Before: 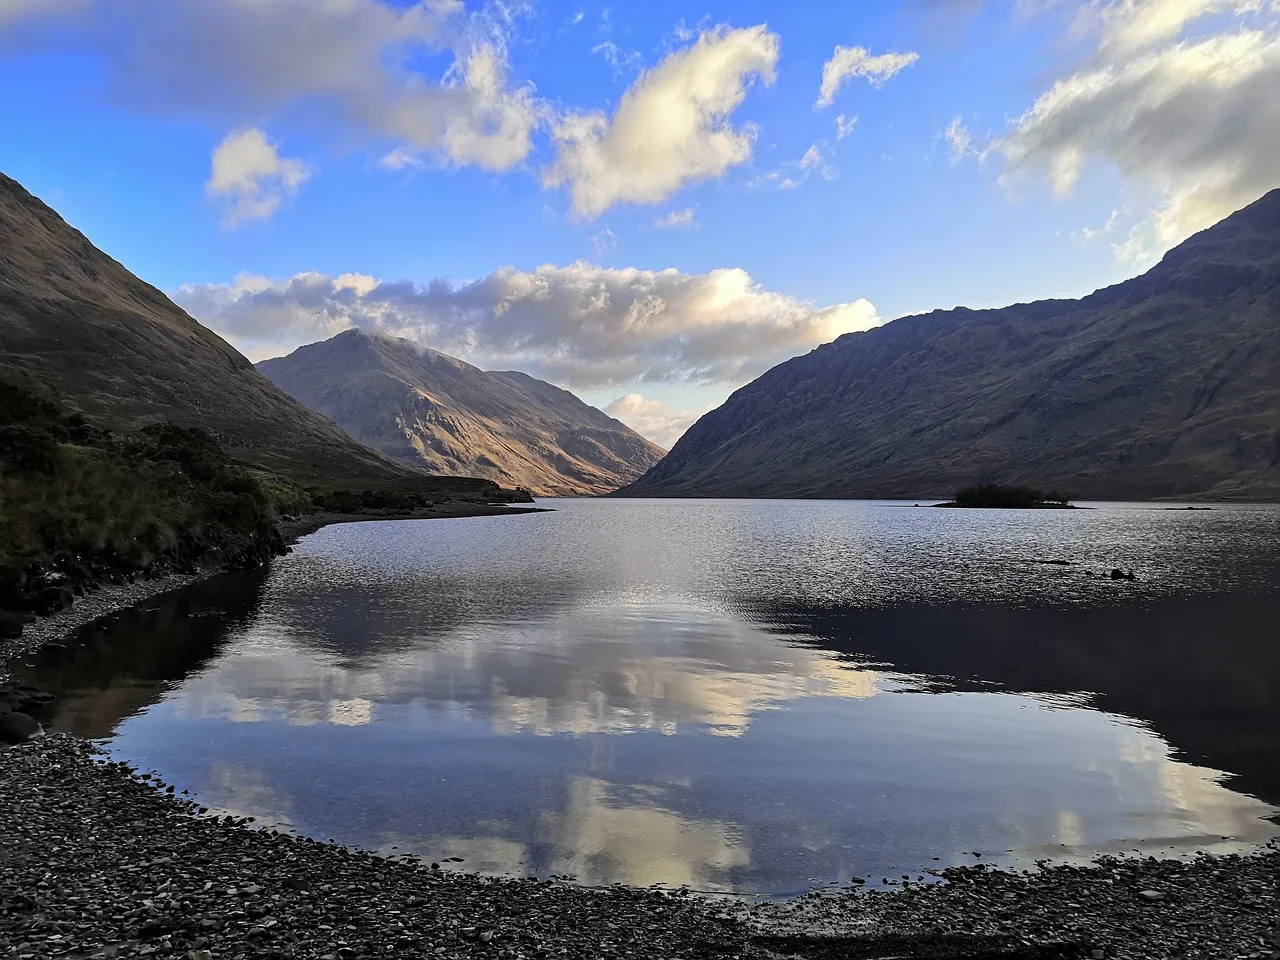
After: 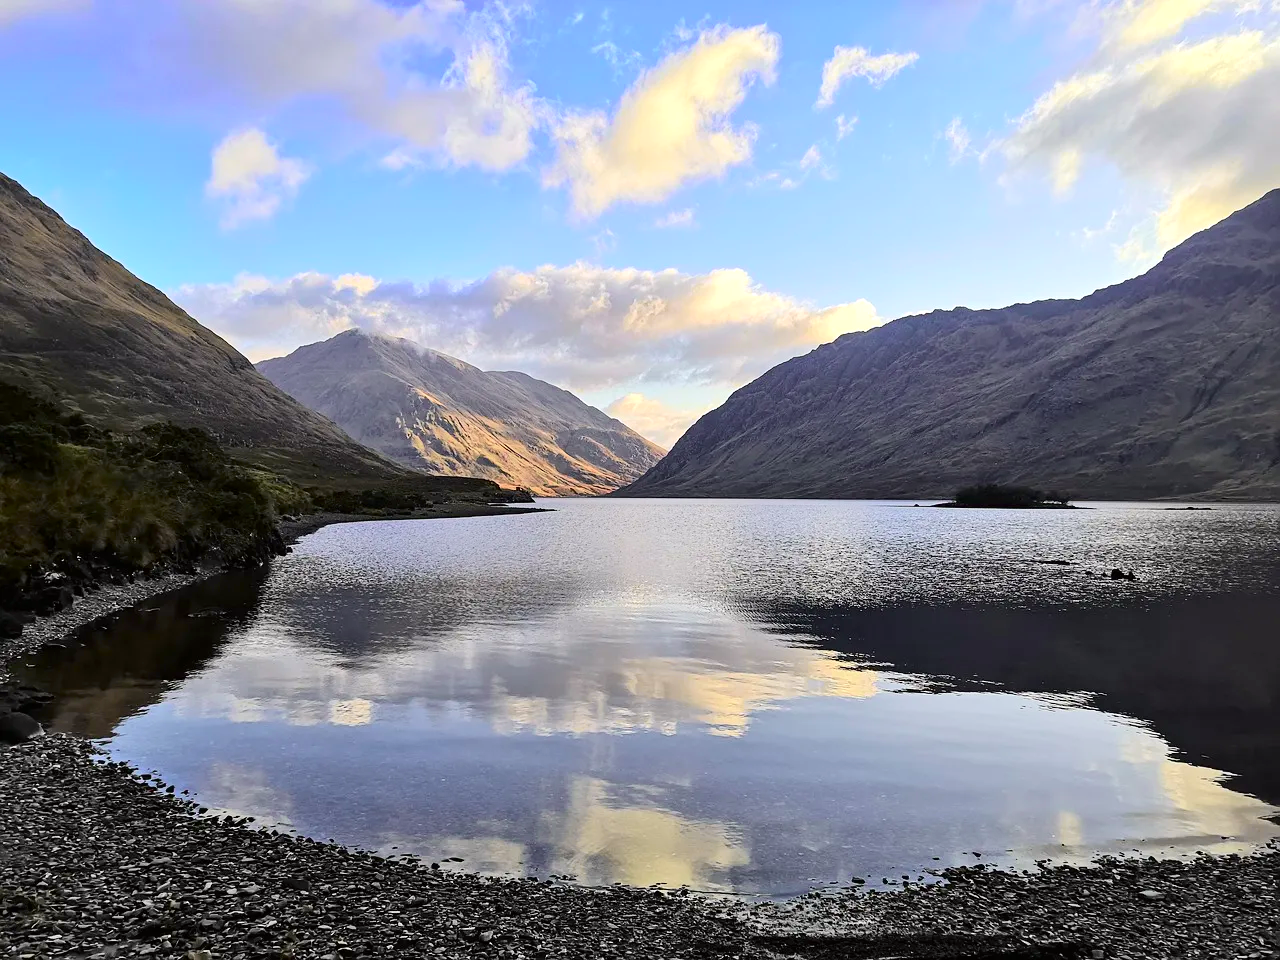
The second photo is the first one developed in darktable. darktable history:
exposure: black level correction 0, exposure 0.7 EV, compensate exposure bias true, compensate highlight preservation false
tone curve: curves: ch0 [(0, 0) (0.091, 0.066) (0.184, 0.16) (0.491, 0.519) (0.748, 0.765) (1, 0.919)]; ch1 [(0, 0) (0.179, 0.173) (0.322, 0.32) (0.424, 0.424) (0.502, 0.504) (0.56, 0.575) (0.631, 0.675) (0.777, 0.806) (1, 1)]; ch2 [(0, 0) (0.434, 0.447) (0.497, 0.498) (0.539, 0.566) (0.676, 0.691) (1, 1)], color space Lab, independent channels, preserve colors none
white balance: emerald 1
